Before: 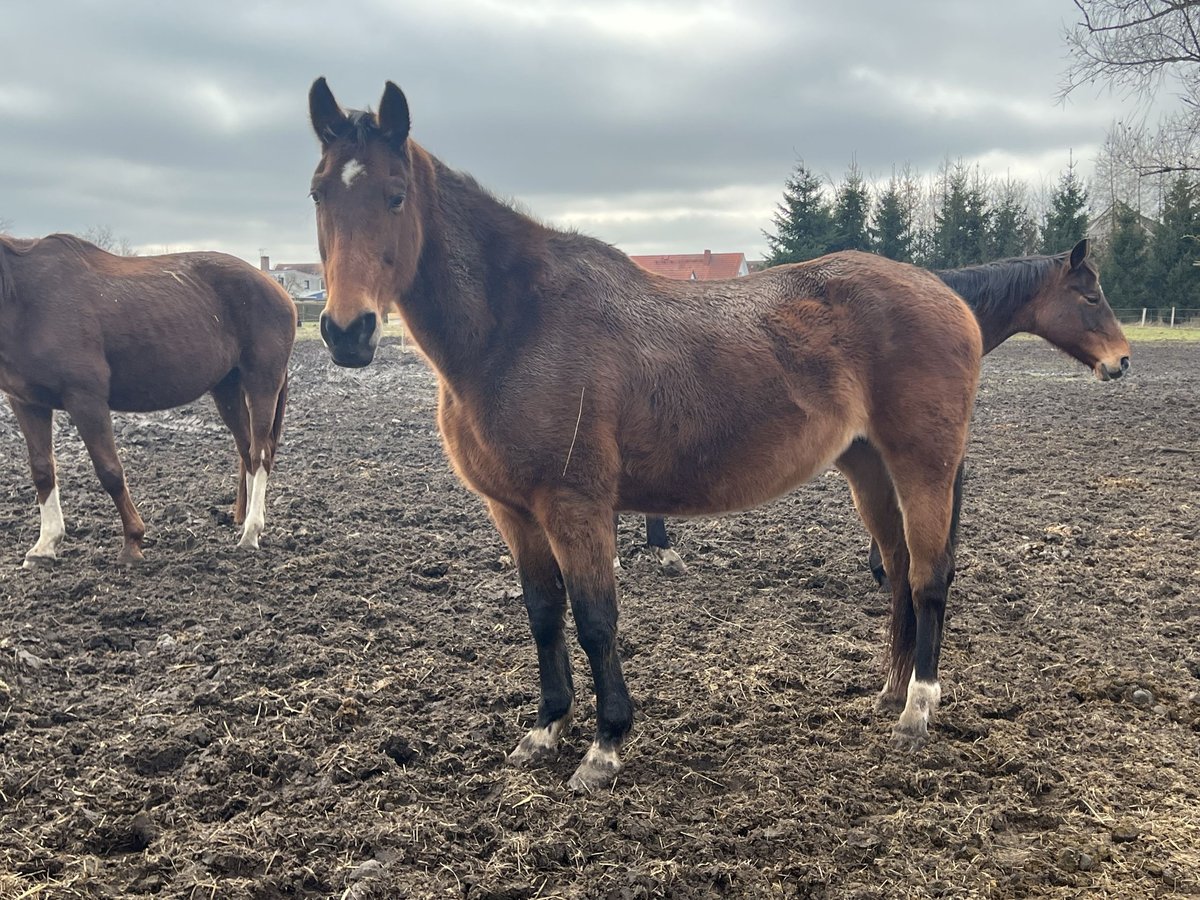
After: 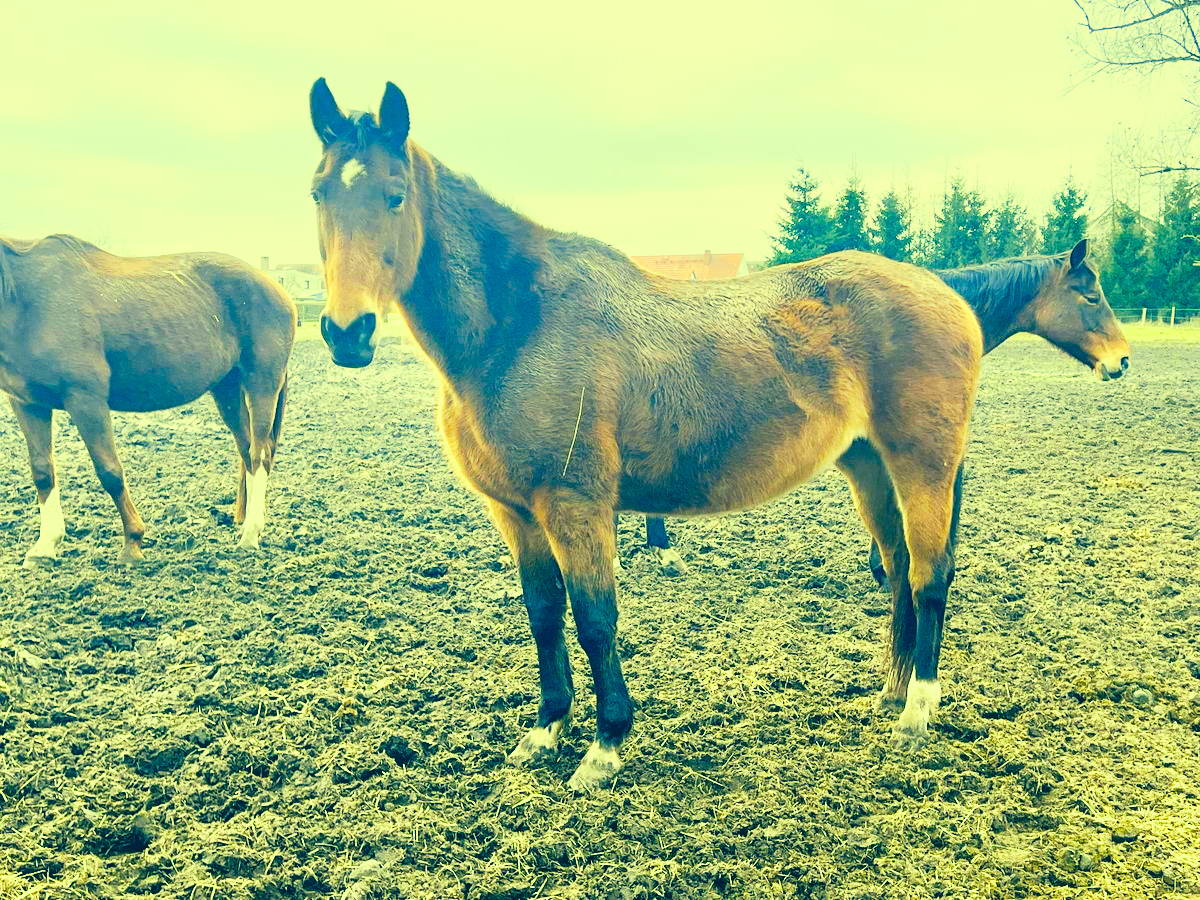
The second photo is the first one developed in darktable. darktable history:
contrast brightness saturation: contrast 0.065, brightness 0.177, saturation 0.416
base curve: curves: ch0 [(0, 0) (0.007, 0.004) (0.027, 0.03) (0.046, 0.07) (0.207, 0.54) (0.442, 0.872) (0.673, 0.972) (1, 1)], preserve colors none
color correction: highlights a* -15.84, highlights b* 39.67, shadows a* -39.45, shadows b* -26.86
